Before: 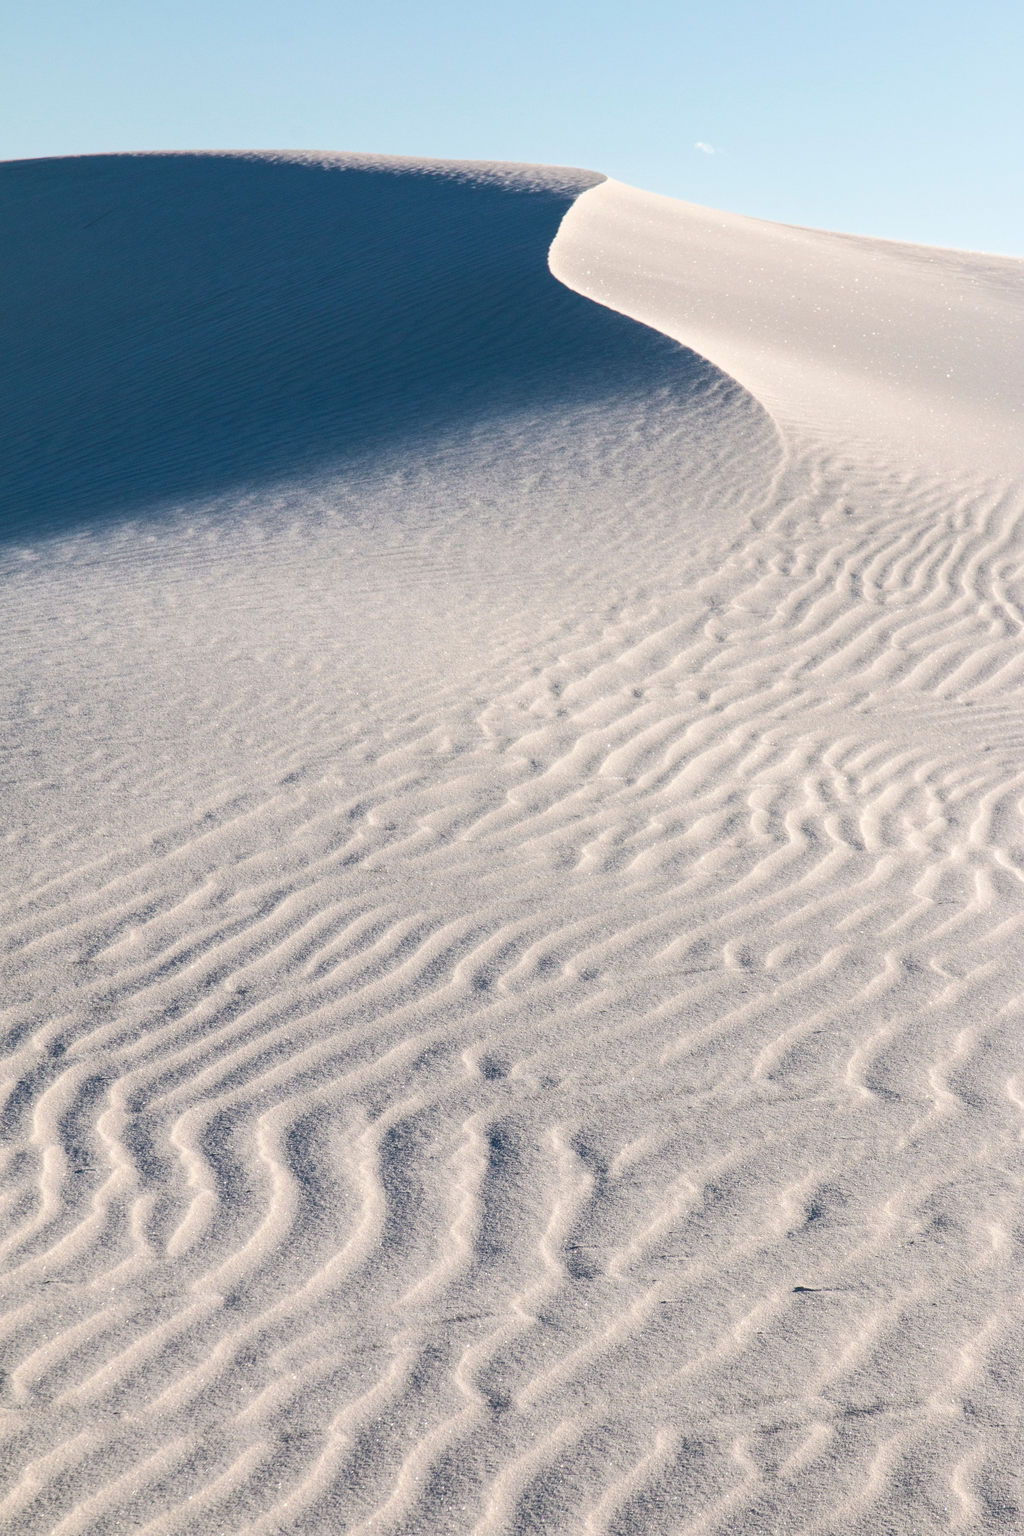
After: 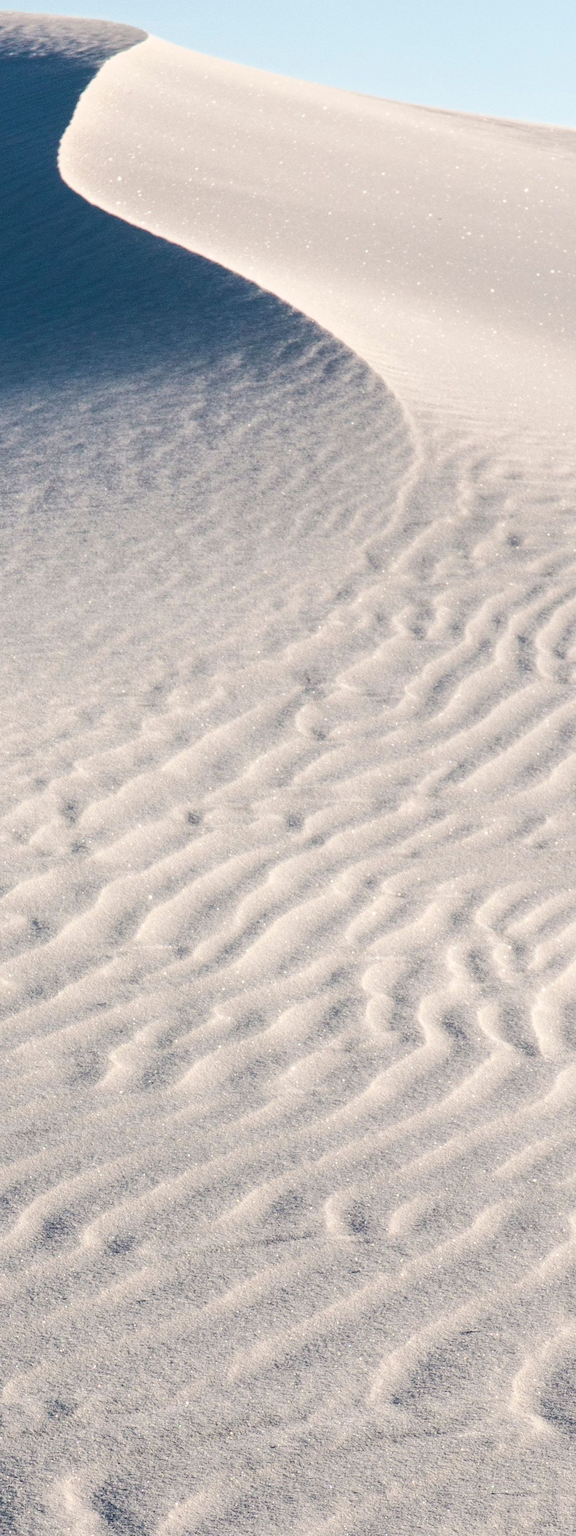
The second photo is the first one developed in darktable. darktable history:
crop and rotate: left 49.818%, top 10.101%, right 13.082%, bottom 24.047%
